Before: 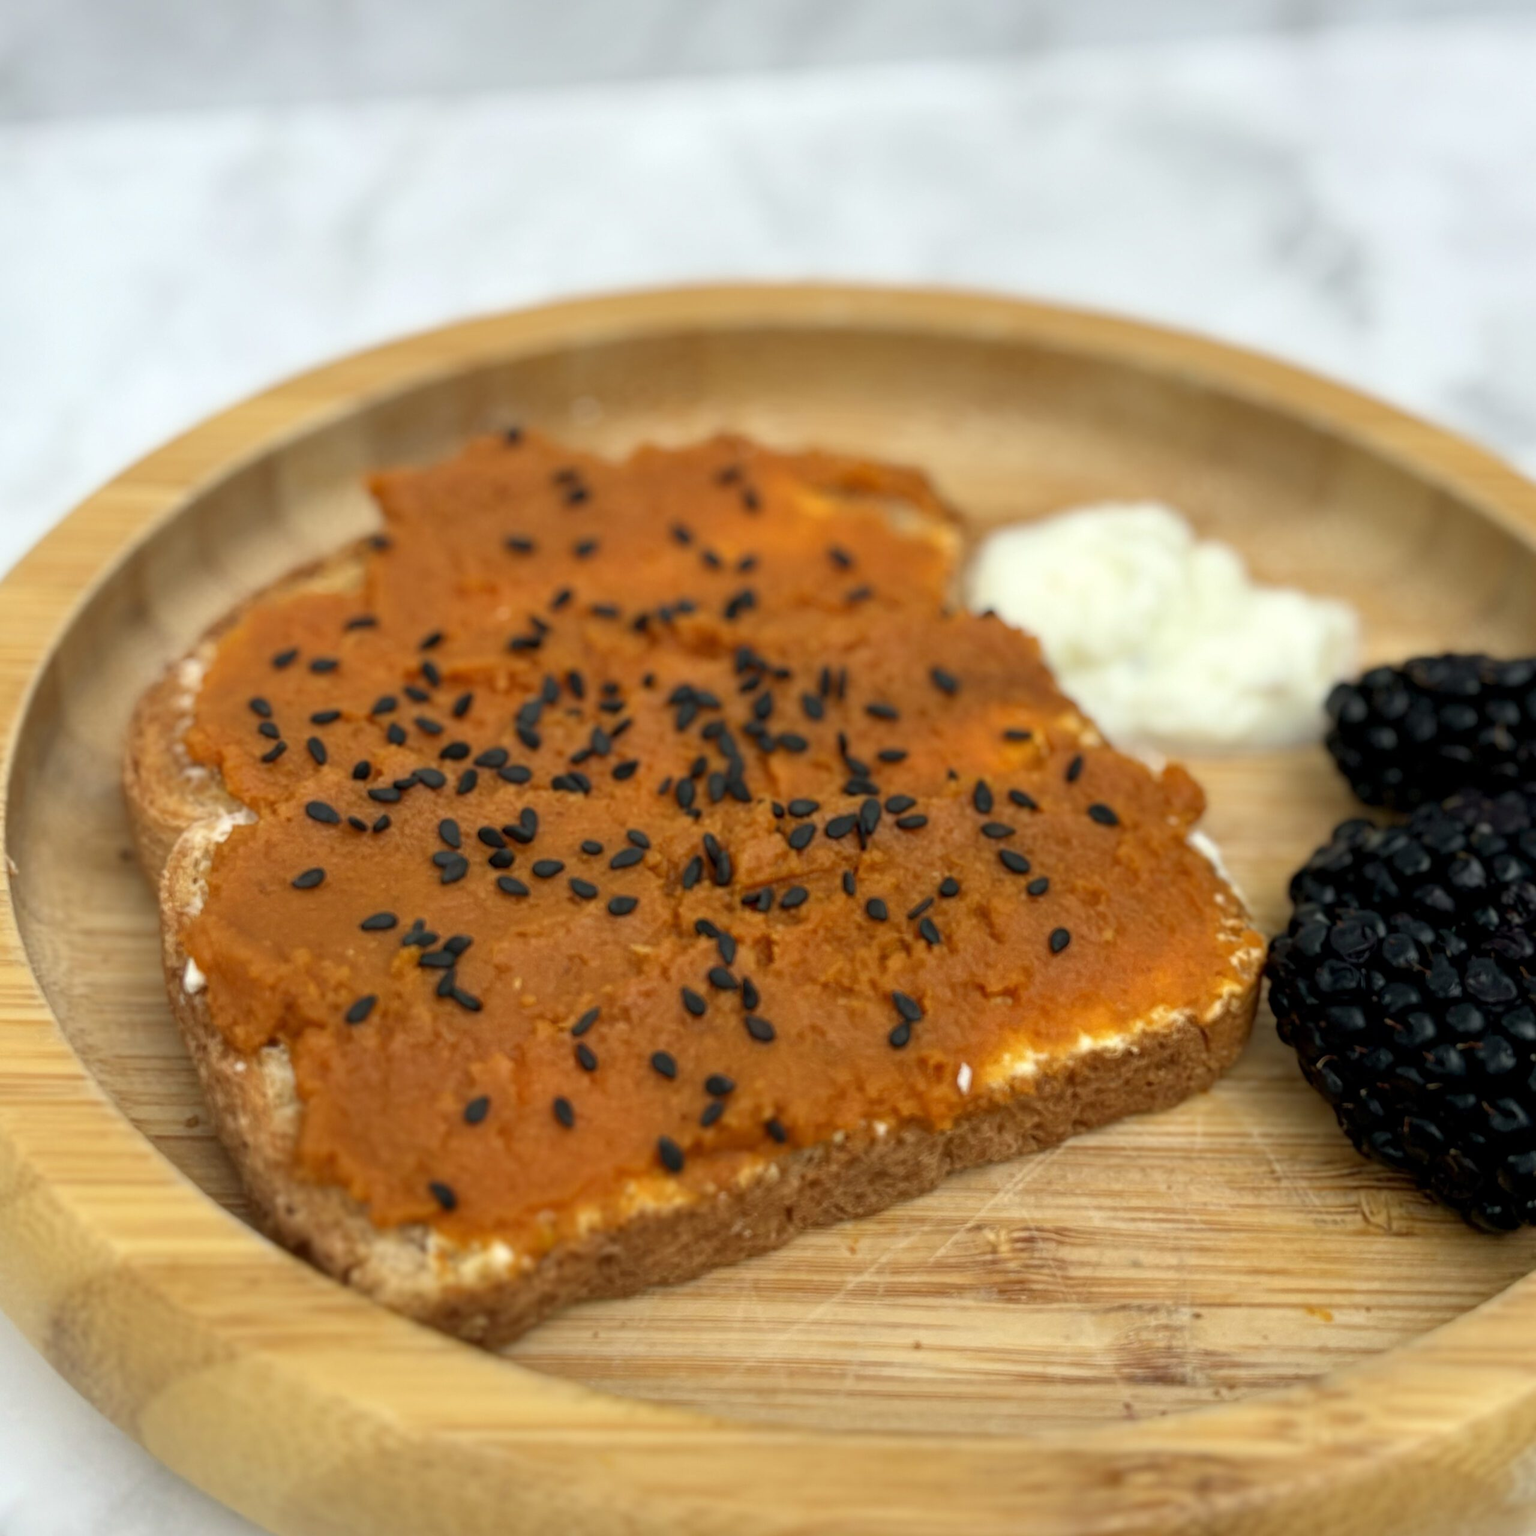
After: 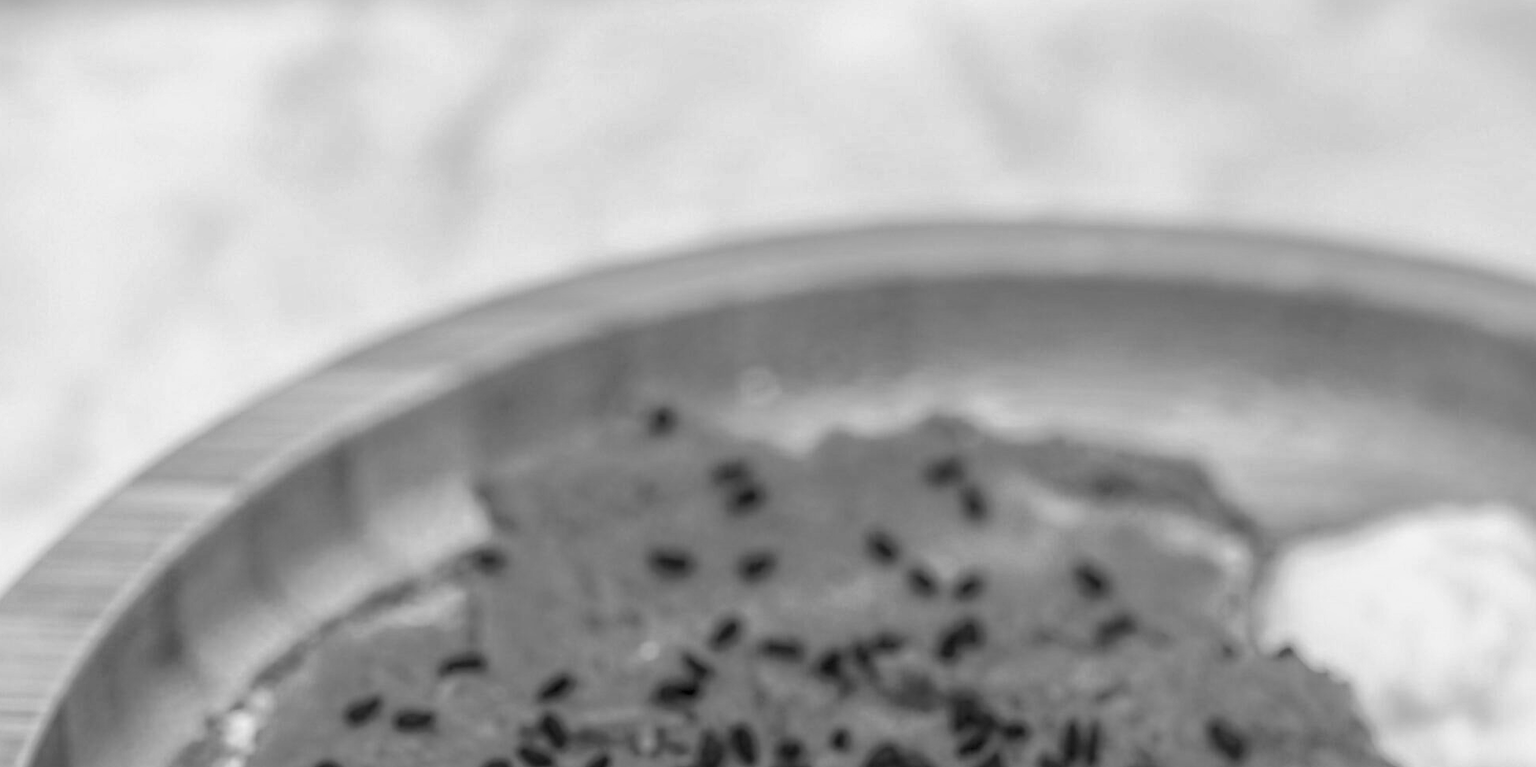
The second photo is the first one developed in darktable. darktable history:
monochrome: a 73.58, b 64.21
crop: left 0.579%, top 7.627%, right 23.167%, bottom 54.275%
velvia: strength 29%
local contrast: highlights 20%, shadows 30%, detail 200%, midtone range 0.2
